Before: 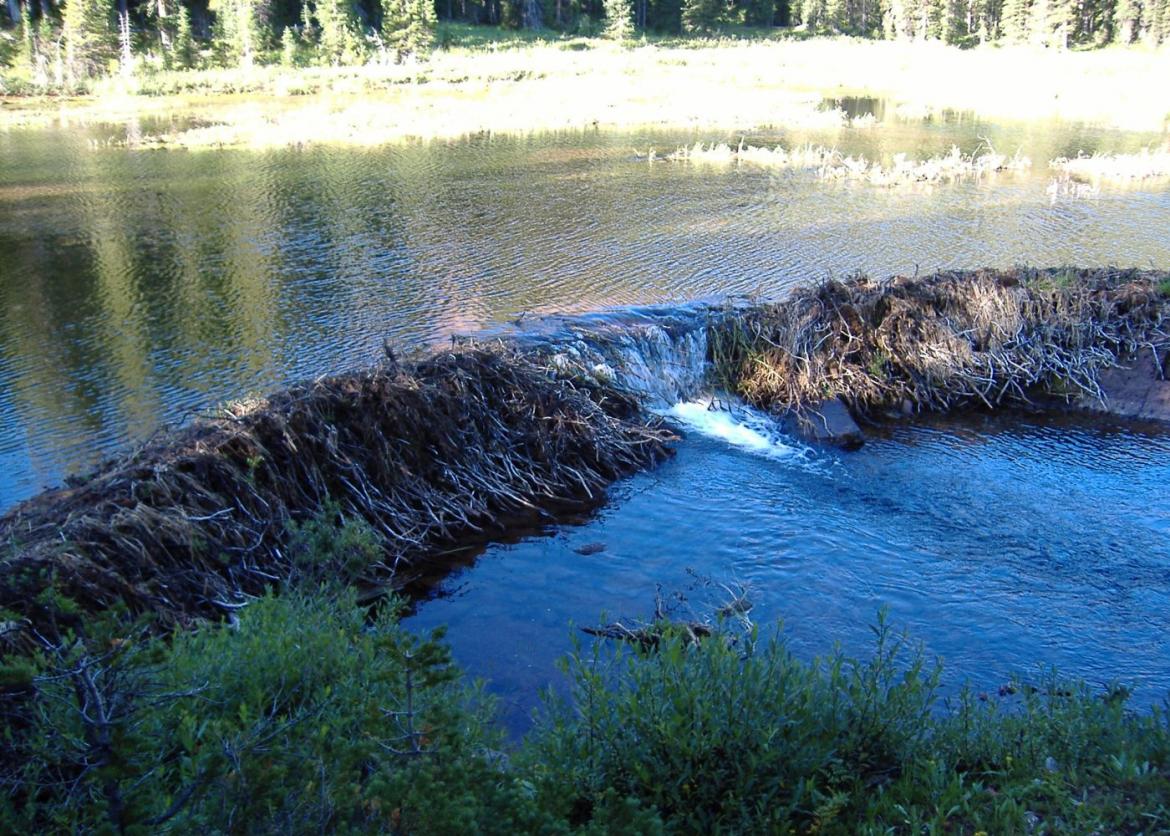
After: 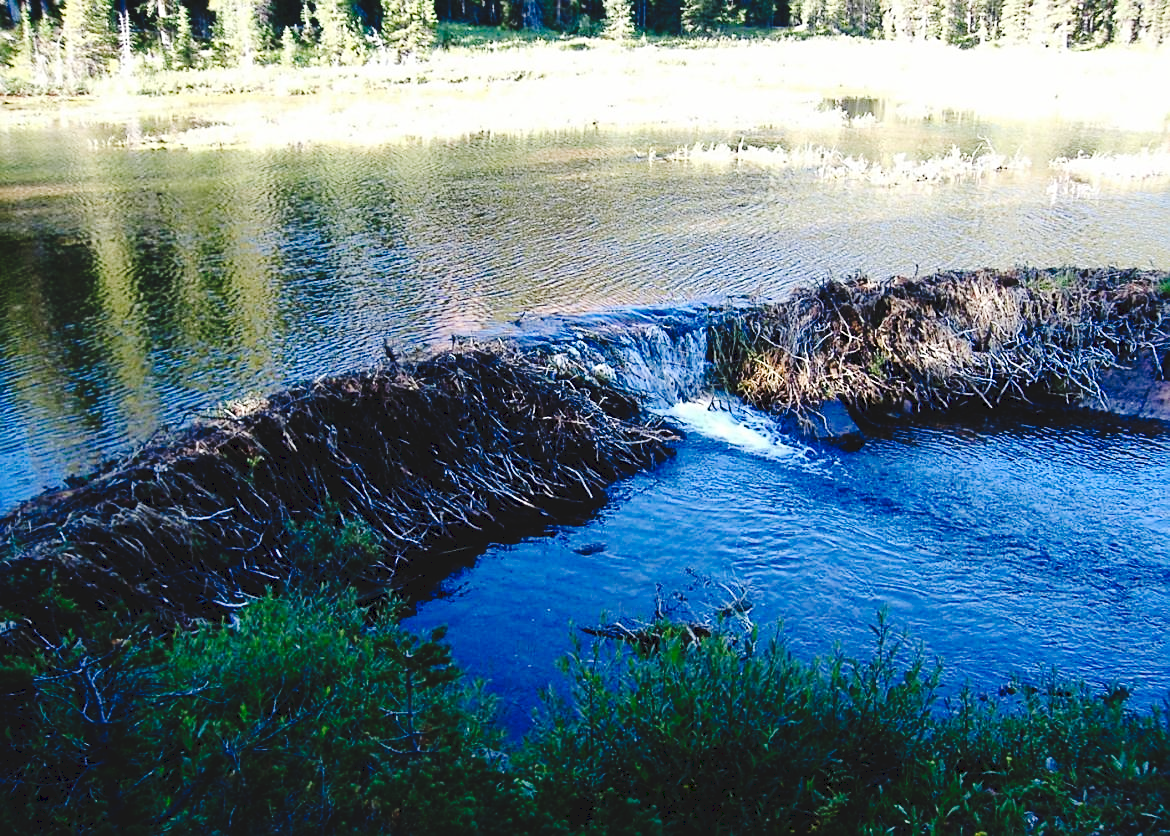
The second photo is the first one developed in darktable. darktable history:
sharpen: on, module defaults
tone curve: curves: ch0 [(0, 0) (0.003, 0.084) (0.011, 0.084) (0.025, 0.084) (0.044, 0.084) (0.069, 0.085) (0.1, 0.09) (0.136, 0.1) (0.177, 0.119) (0.224, 0.144) (0.277, 0.205) (0.335, 0.298) (0.399, 0.417) (0.468, 0.525) (0.543, 0.631) (0.623, 0.72) (0.709, 0.8) (0.801, 0.867) (0.898, 0.934) (1, 1)], preserve colors none
